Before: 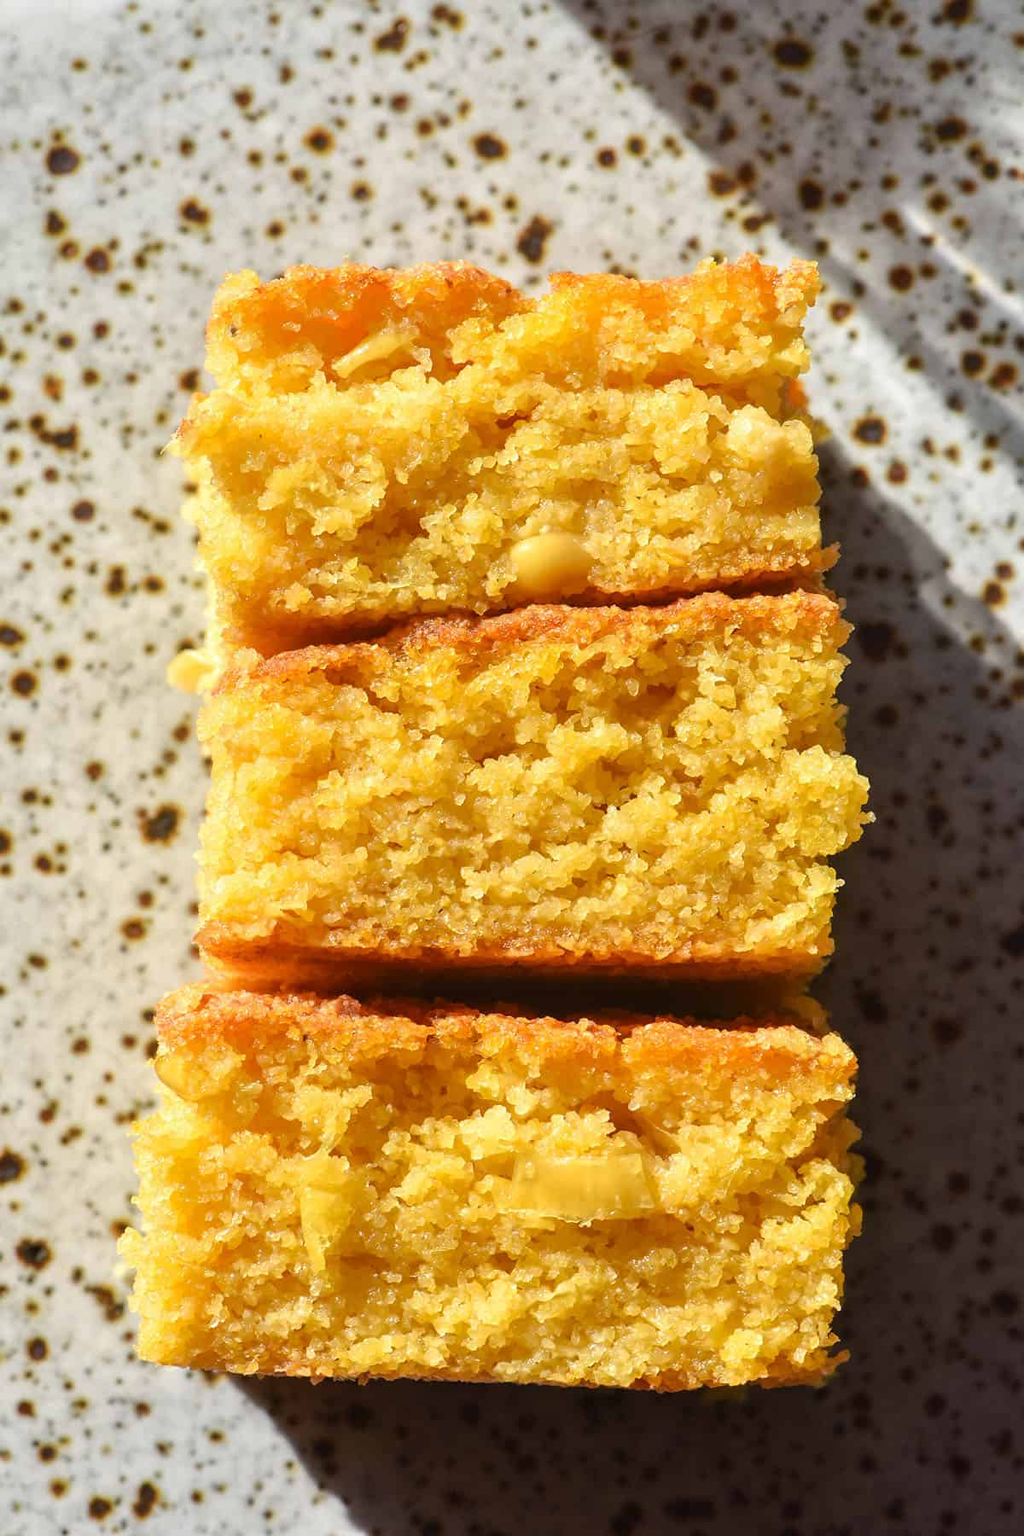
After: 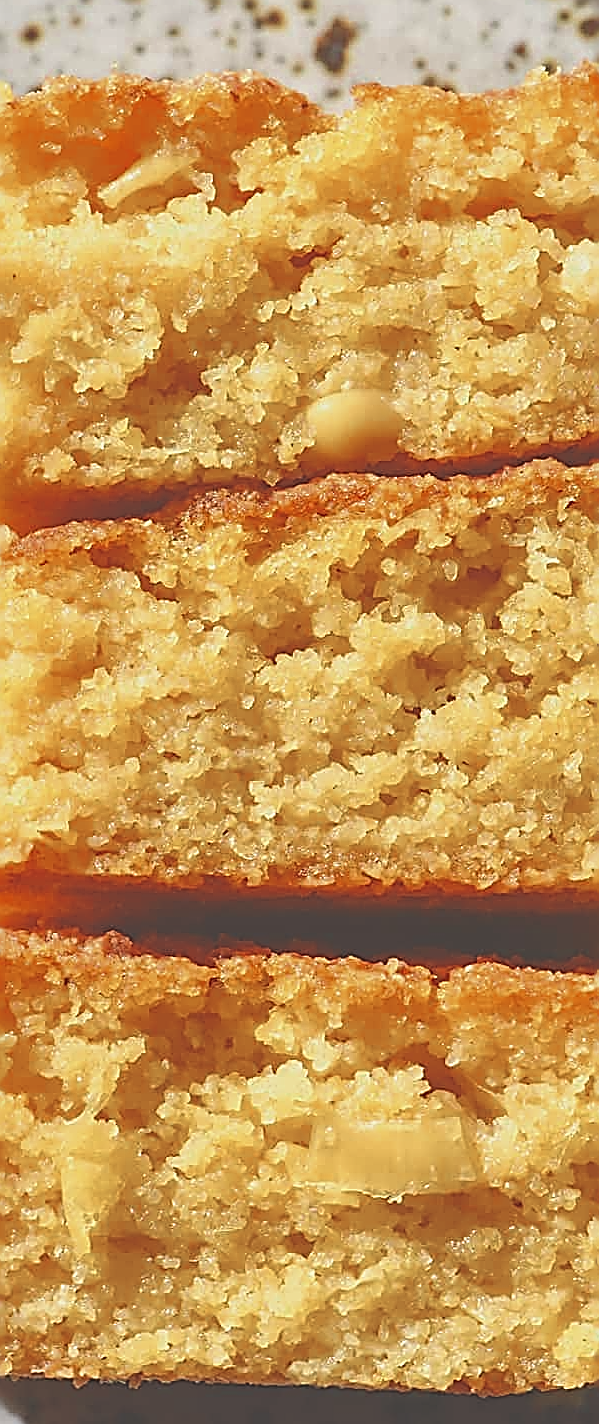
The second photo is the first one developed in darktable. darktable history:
crop and rotate: angle 0.022°, left 24.271%, top 13.048%, right 25.781%, bottom 7.757%
exposure: black level correction -0.025, exposure -0.117 EV, compensate highlight preservation false
color zones: curves: ch0 [(0, 0.5) (0.125, 0.4) (0.25, 0.5) (0.375, 0.4) (0.5, 0.4) (0.625, 0.35) (0.75, 0.35) (0.875, 0.5)]; ch1 [(0, 0.35) (0.125, 0.45) (0.25, 0.35) (0.375, 0.35) (0.5, 0.35) (0.625, 0.35) (0.75, 0.45) (0.875, 0.35)]; ch2 [(0, 0.6) (0.125, 0.5) (0.25, 0.5) (0.375, 0.6) (0.5, 0.6) (0.625, 0.5) (0.75, 0.5) (0.875, 0.5)]
sharpen: amount 1.996
contrast brightness saturation: contrast -0.101, brightness 0.053, saturation 0.08
levels: gray 50.83%, levels [0, 0.478, 1]
